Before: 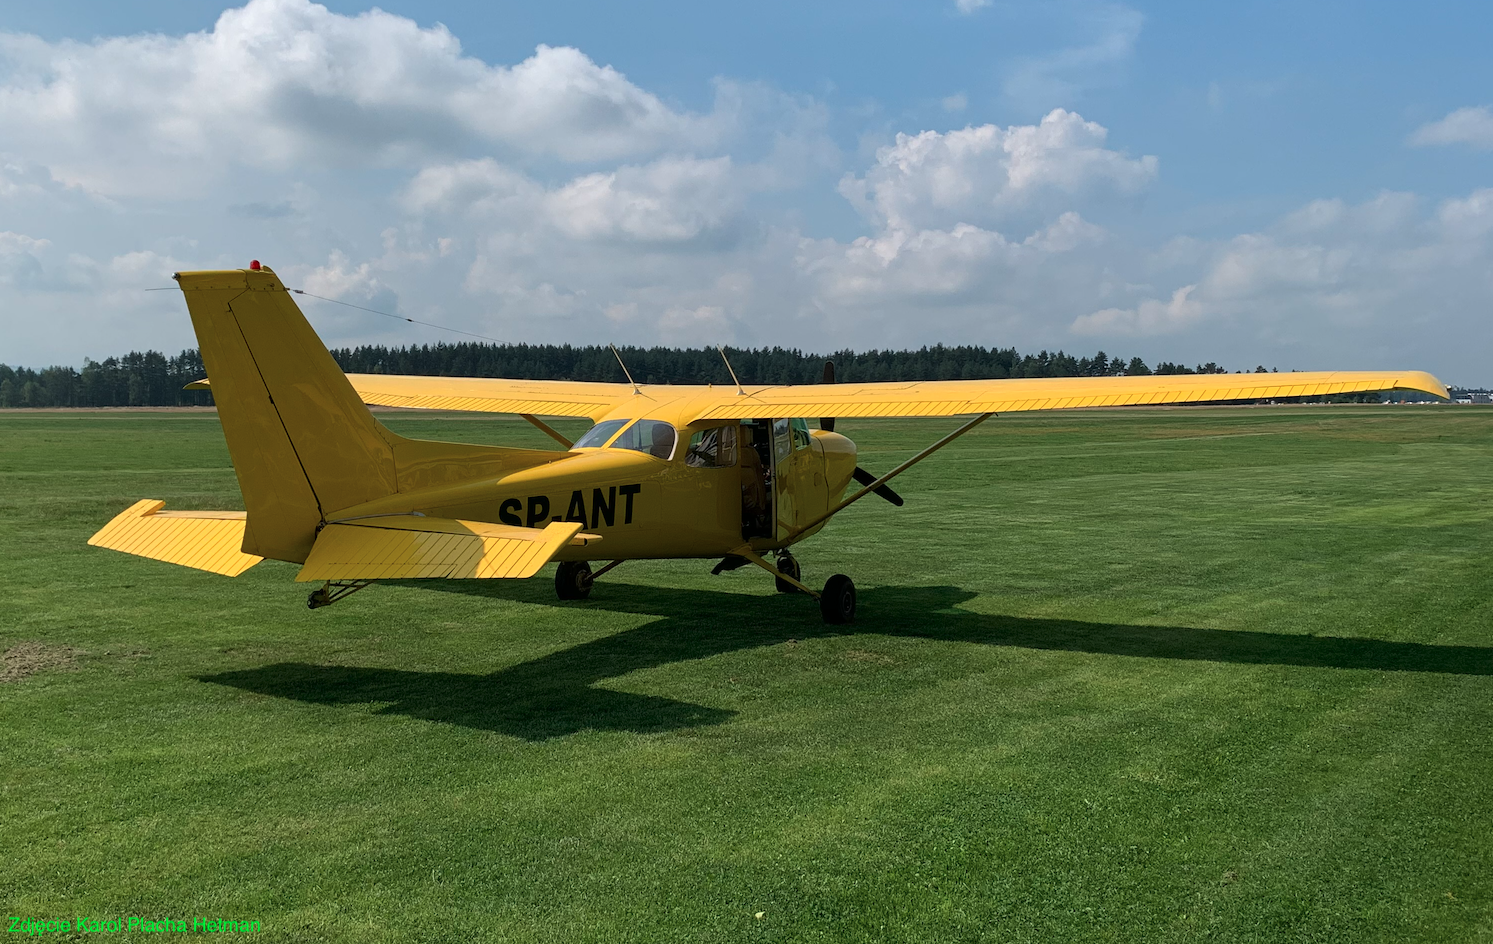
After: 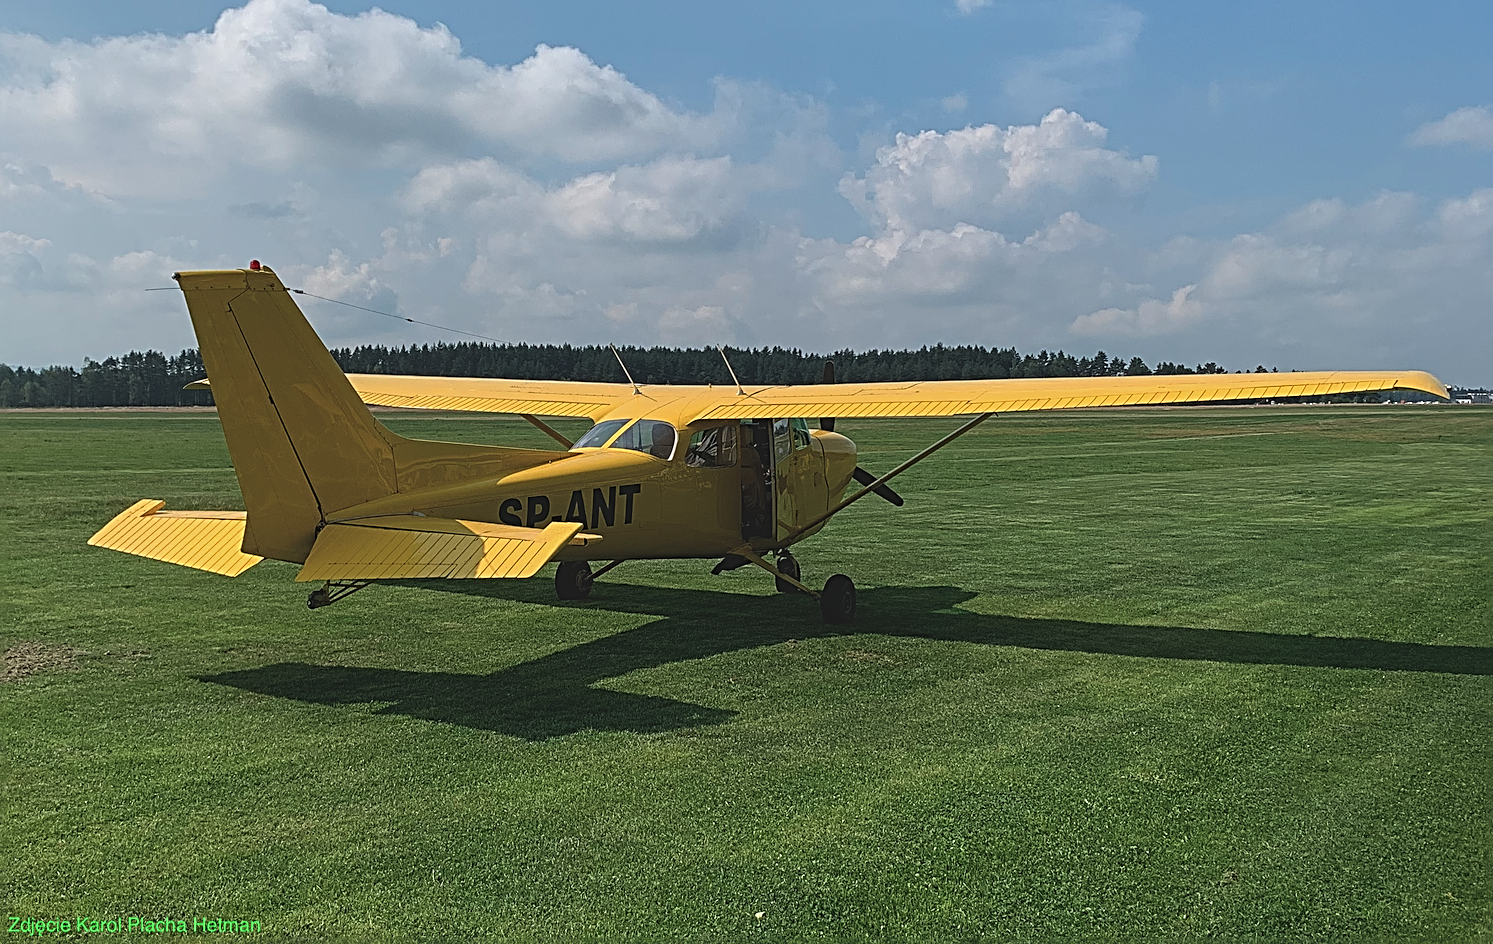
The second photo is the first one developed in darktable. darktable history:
exposure: black level correction -0.014, exposure -0.185 EV, compensate exposure bias true, compensate highlight preservation false
sharpen: radius 2.575, amount 0.696
color calibration: illuminant same as pipeline (D50), adaptation XYZ, x 0.347, y 0.358, temperature 5011.94 K
levels: mode automatic, levels [0.052, 0.496, 0.908]
contrast equalizer: octaves 7, y [[0.5, 0.5, 0.5, 0.512, 0.552, 0.62], [0.5 ×6], [0.5 ×4, 0.504, 0.553], [0 ×6], [0 ×6]]
